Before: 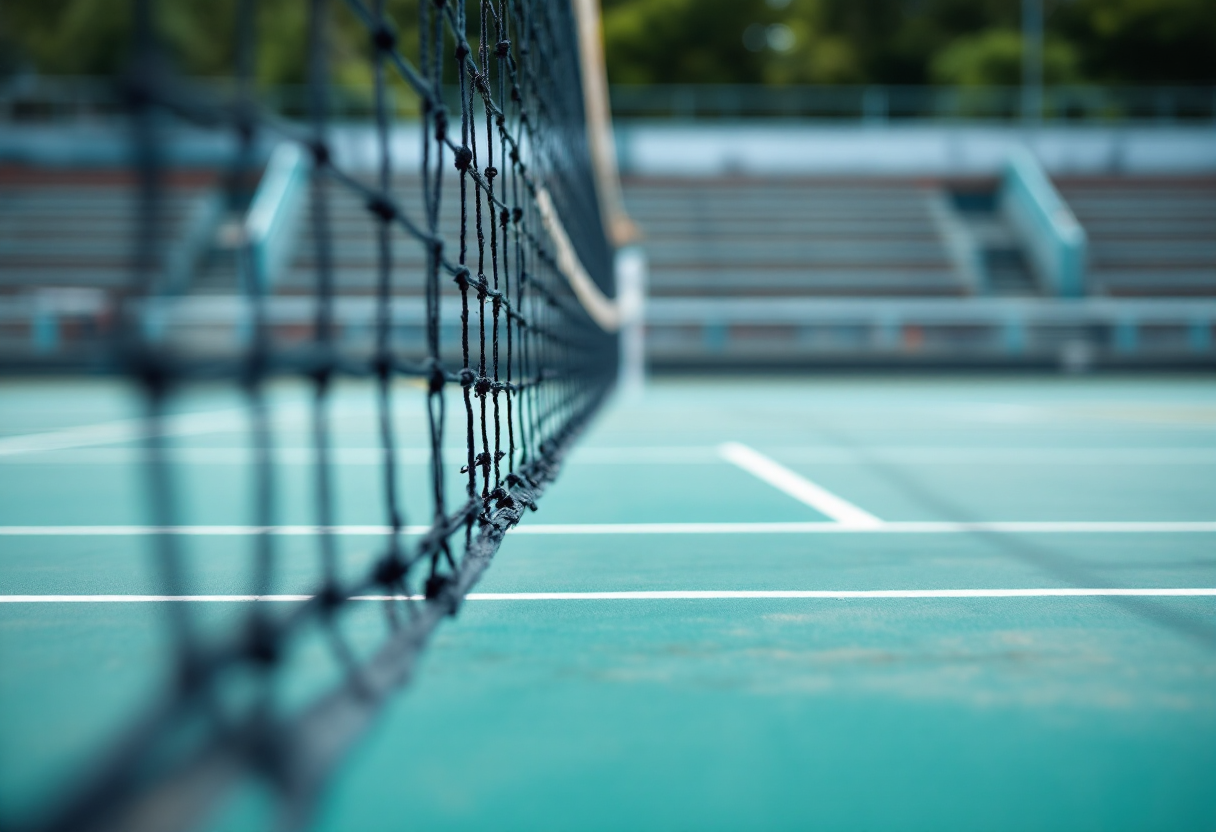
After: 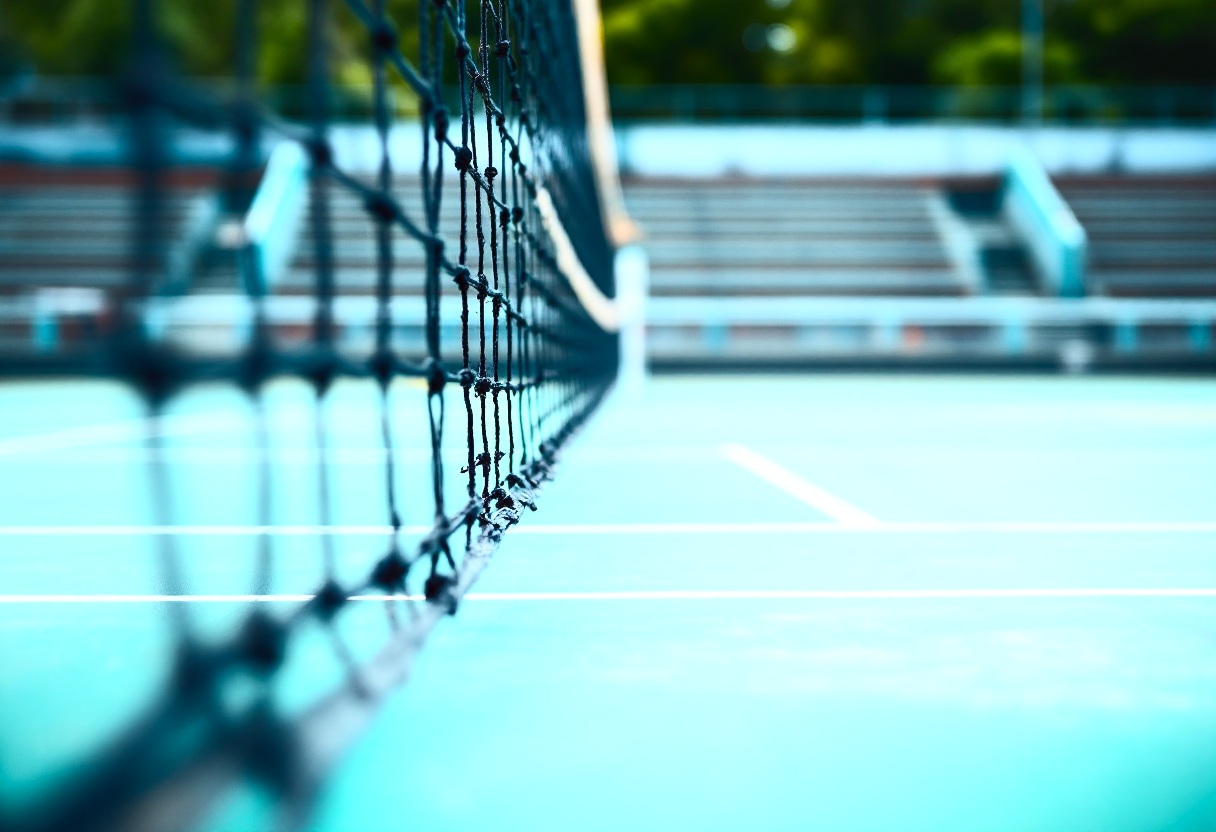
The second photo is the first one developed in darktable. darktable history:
shadows and highlights: highlights 70.7, soften with gaussian
contrast brightness saturation: contrast 0.62, brightness 0.34, saturation 0.14
color balance rgb: perceptual saturation grading › global saturation 20%, global vibrance 20%
